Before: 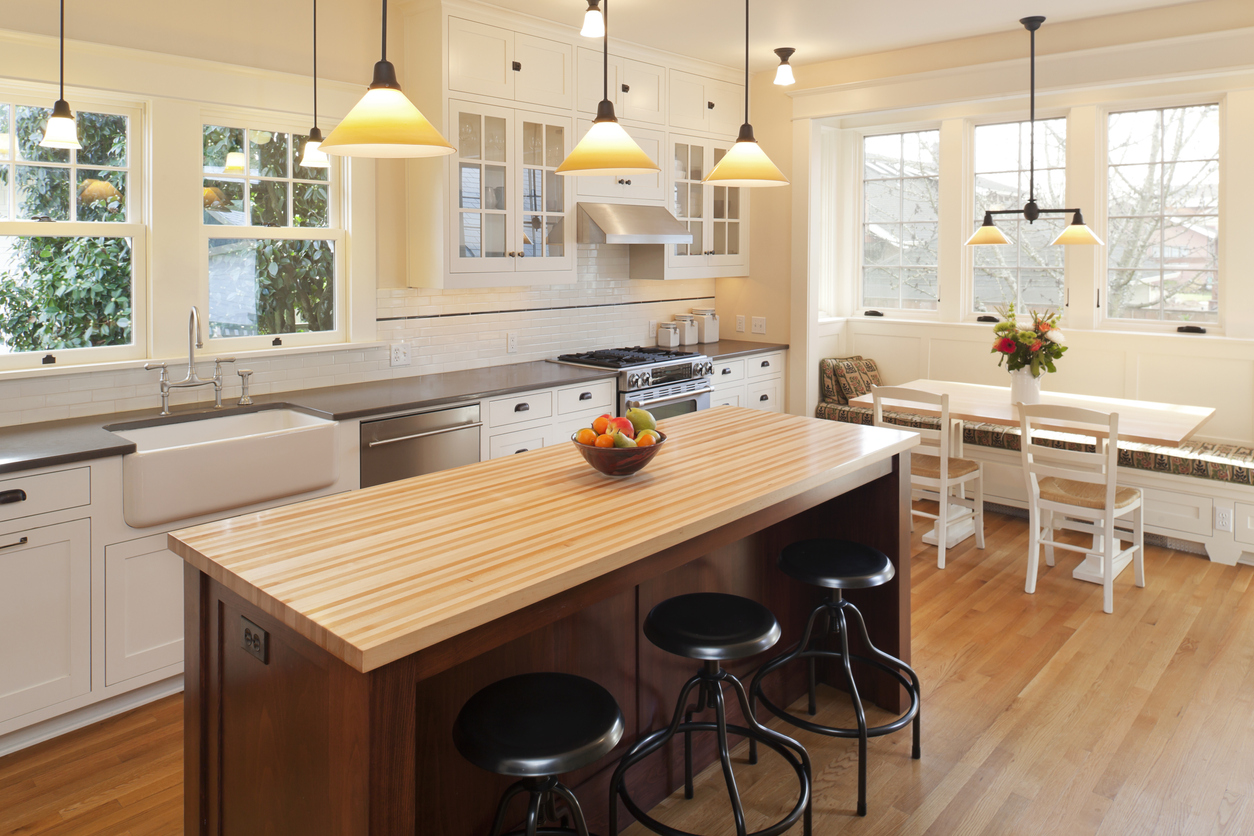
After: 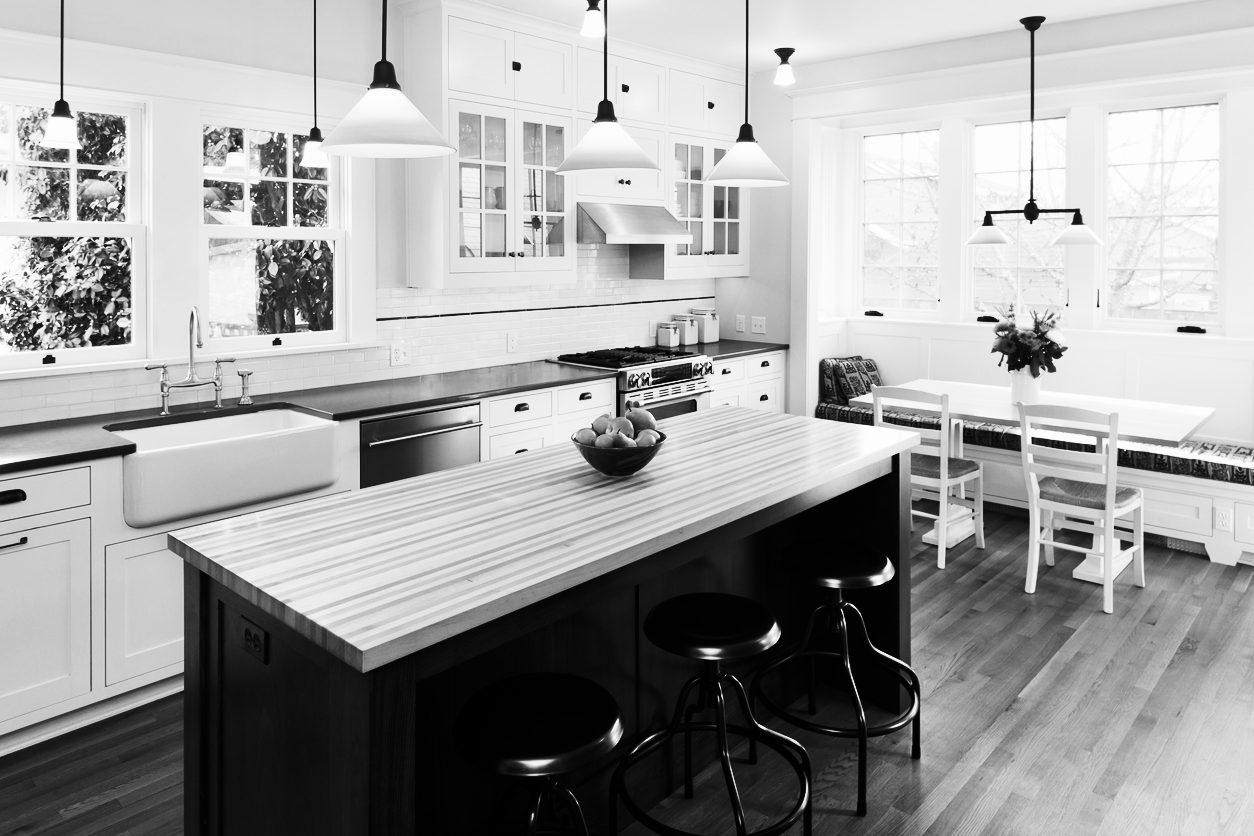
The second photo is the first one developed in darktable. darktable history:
color calibration: output gray [0.253, 0.26, 0.487, 0], gray › normalize channels true, illuminant same as pipeline (D50), adaptation XYZ, x 0.346, y 0.359, gamut compression 0
contrast brightness saturation: contrast 0.5, saturation -0.1
